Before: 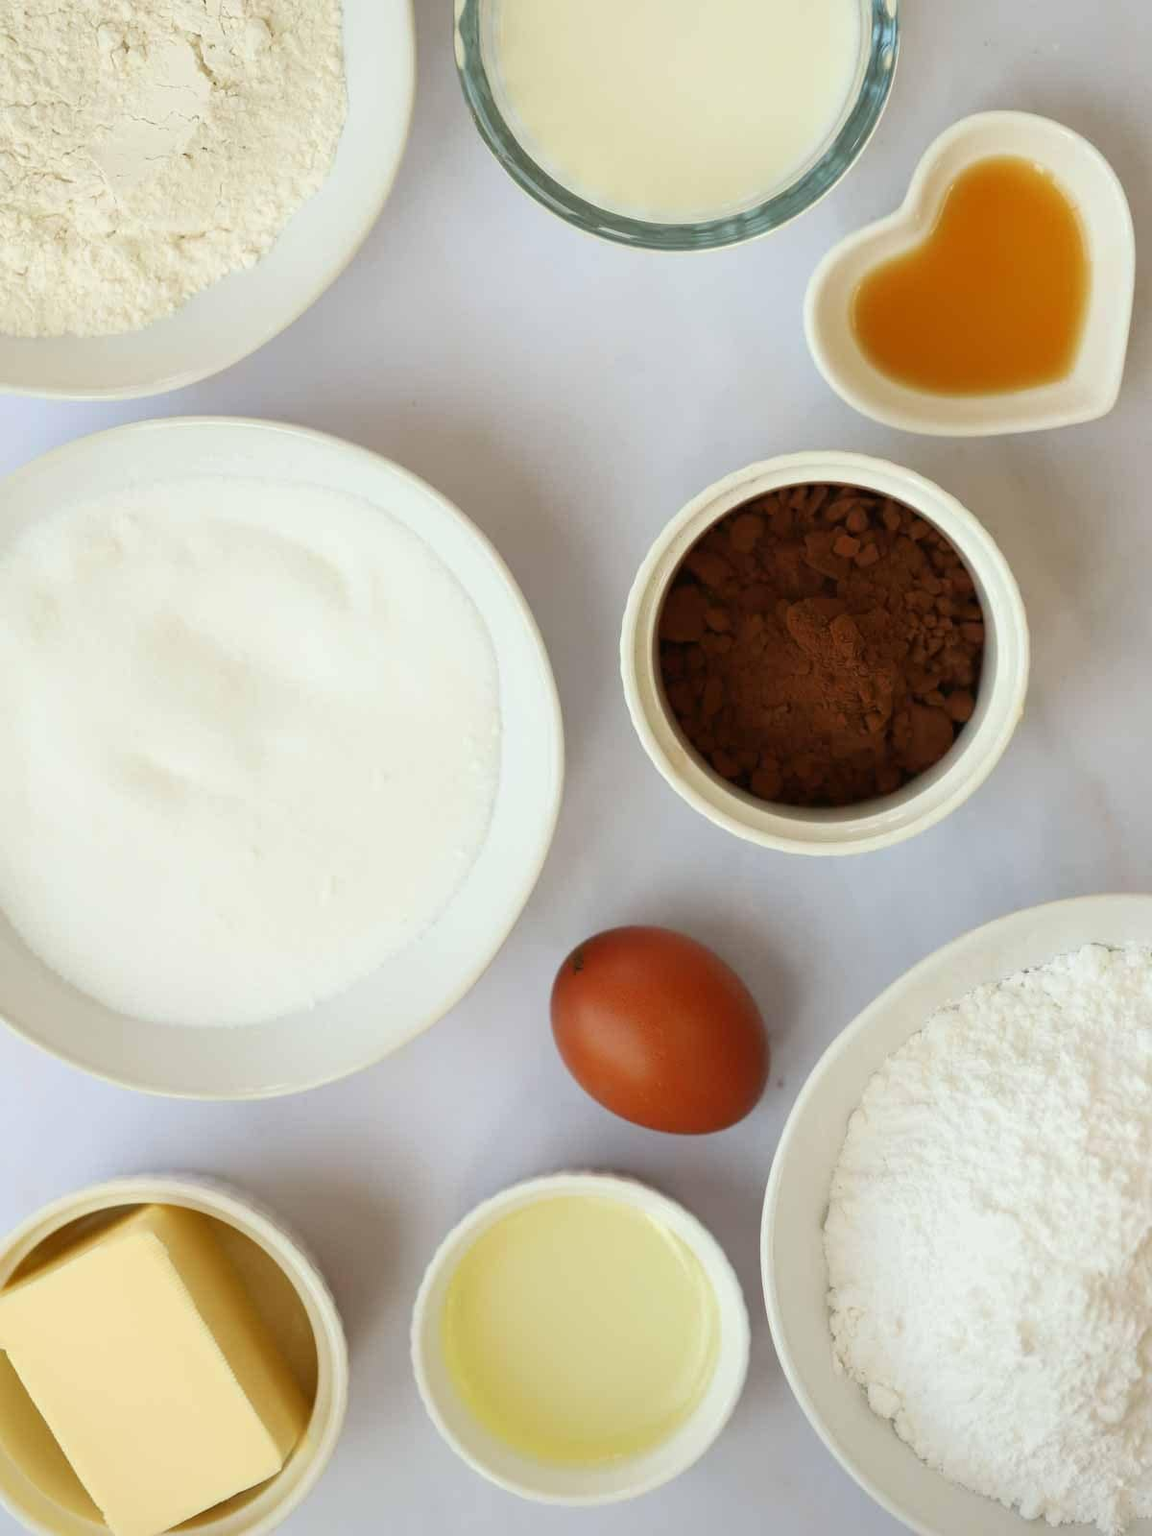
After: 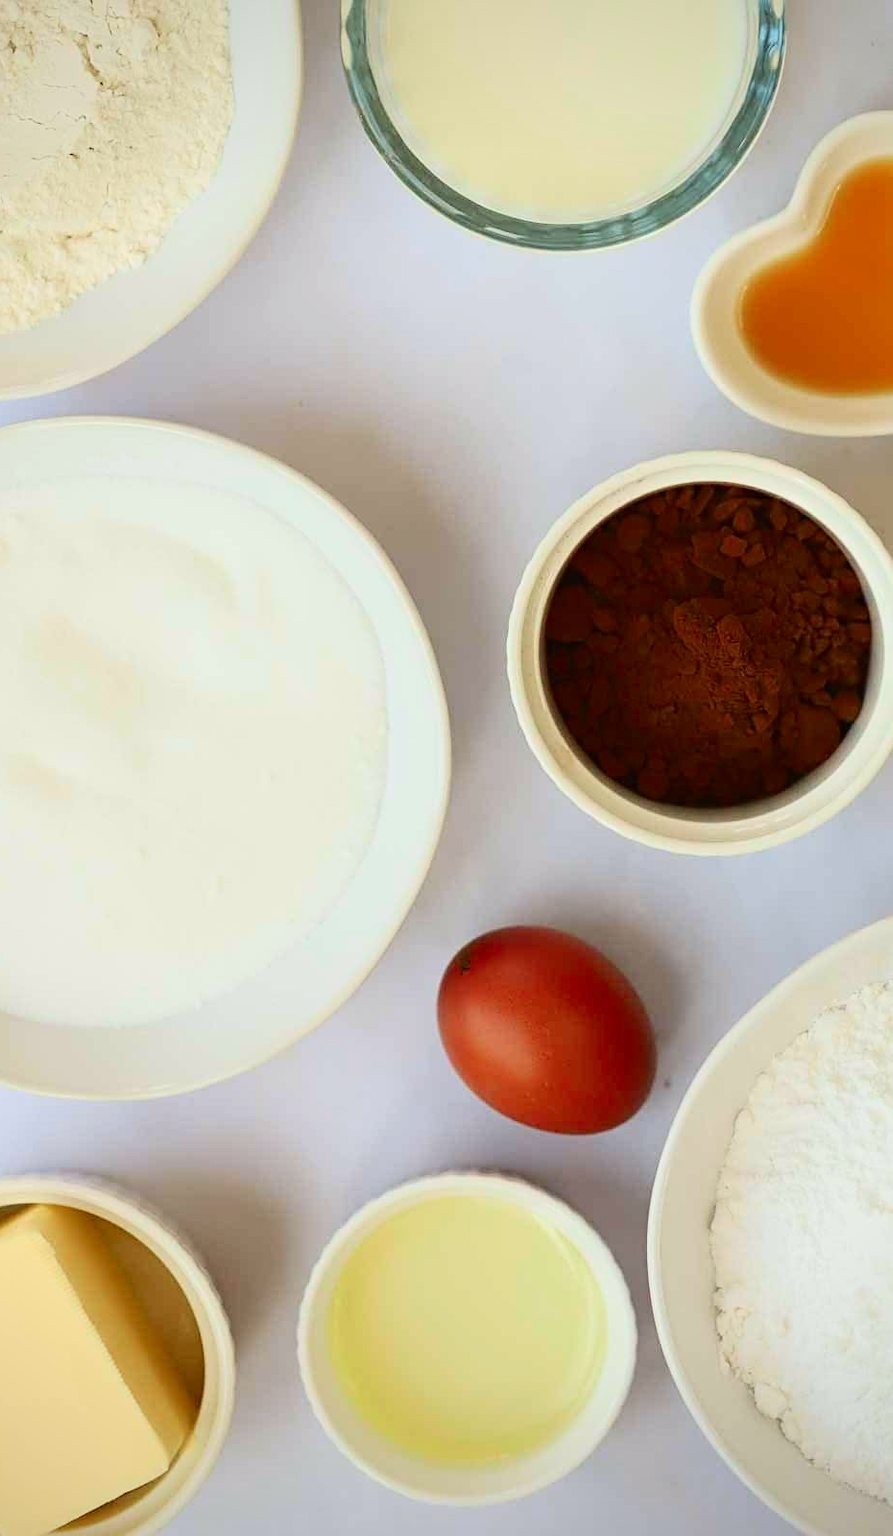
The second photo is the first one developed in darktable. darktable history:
sharpen: radius 2.527, amount 0.32
crop: left 9.854%, right 12.49%
tone curve: curves: ch0 [(0, 0.011) (0.139, 0.106) (0.295, 0.271) (0.499, 0.523) (0.739, 0.782) (0.857, 0.879) (1, 0.967)]; ch1 [(0, 0) (0.291, 0.229) (0.394, 0.365) (0.469, 0.456) (0.495, 0.497) (0.524, 0.53) (0.588, 0.62) (0.725, 0.779) (1, 1)]; ch2 [(0, 0) (0.125, 0.089) (0.35, 0.317) (0.437, 0.42) (0.502, 0.499) (0.537, 0.551) (0.613, 0.636) (1, 1)], color space Lab, independent channels, preserve colors none
vignetting: fall-off radius 61.12%, brightness -0.392, saturation 0.018, unbound false
